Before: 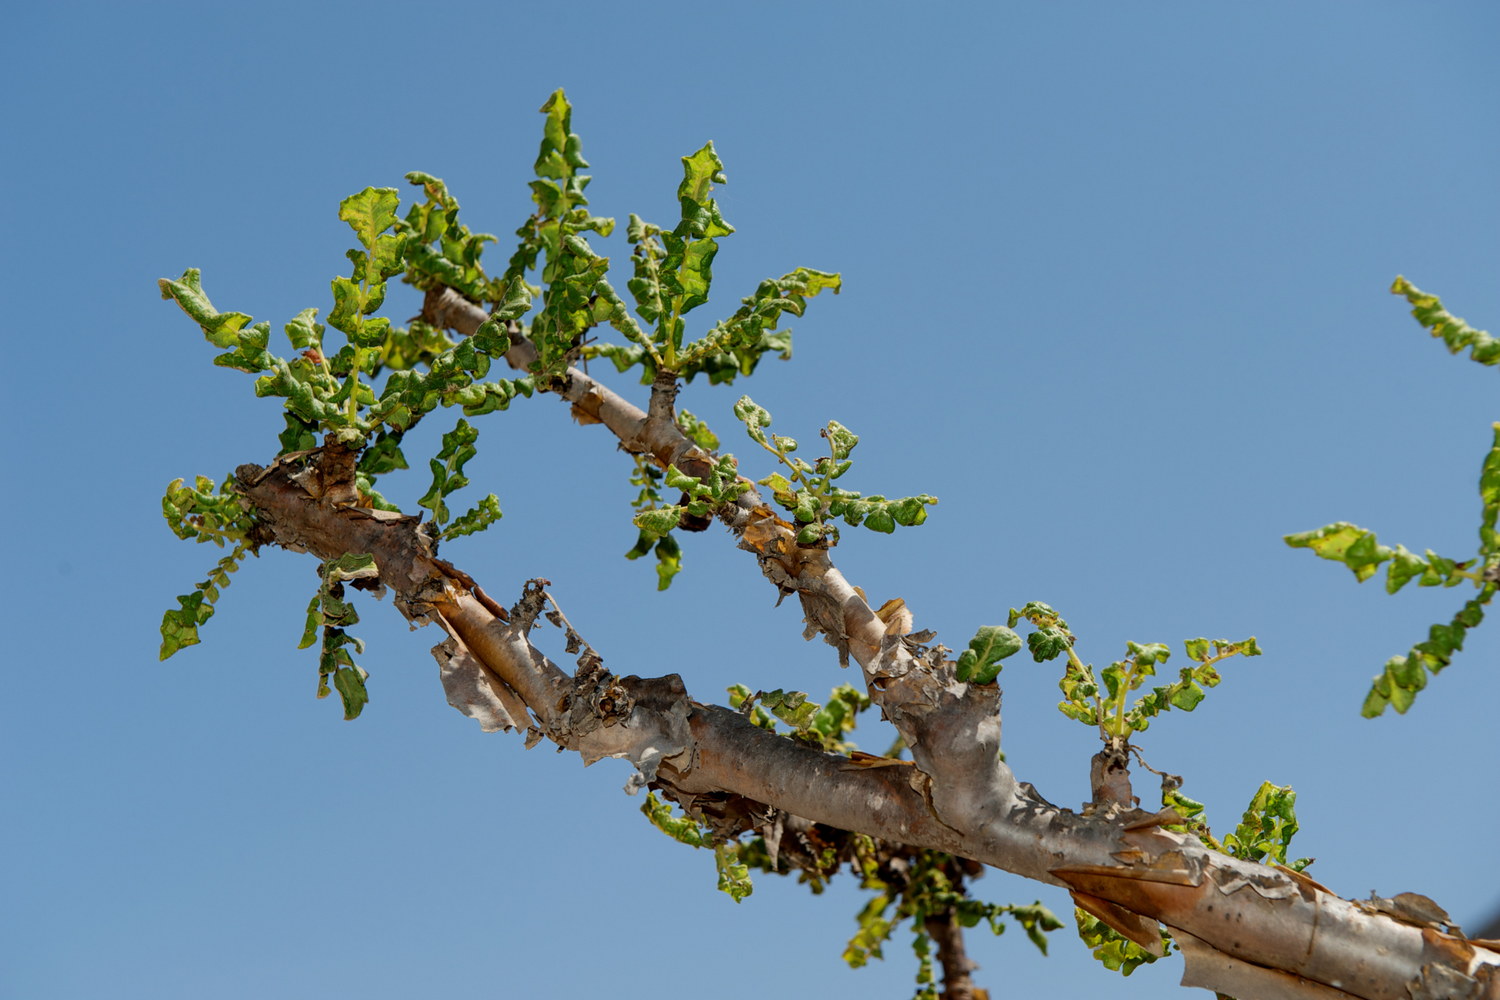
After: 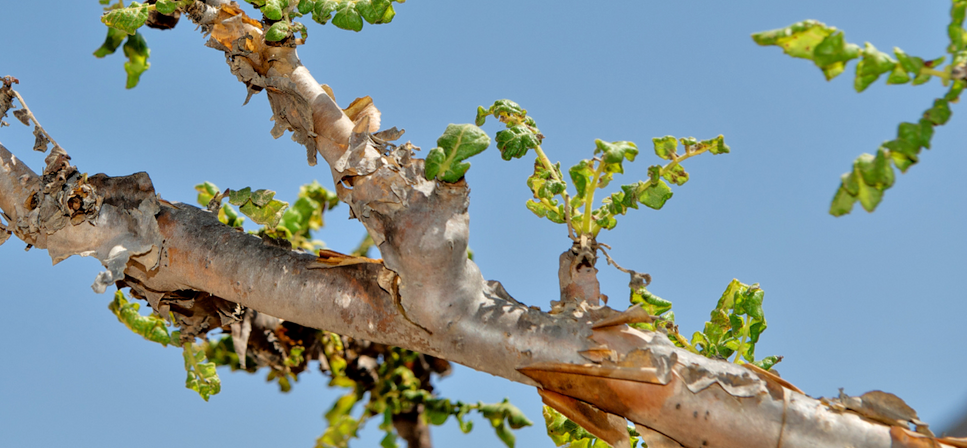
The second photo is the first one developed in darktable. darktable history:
tone equalizer: -7 EV 0.15 EV, -6 EV 0.6 EV, -5 EV 1.15 EV, -4 EV 1.33 EV, -3 EV 1.15 EV, -2 EV 0.6 EV, -1 EV 0.15 EV, mask exposure compensation -0.5 EV
crop and rotate: left 35.509%, top 50.238%, bottom 4.934%
